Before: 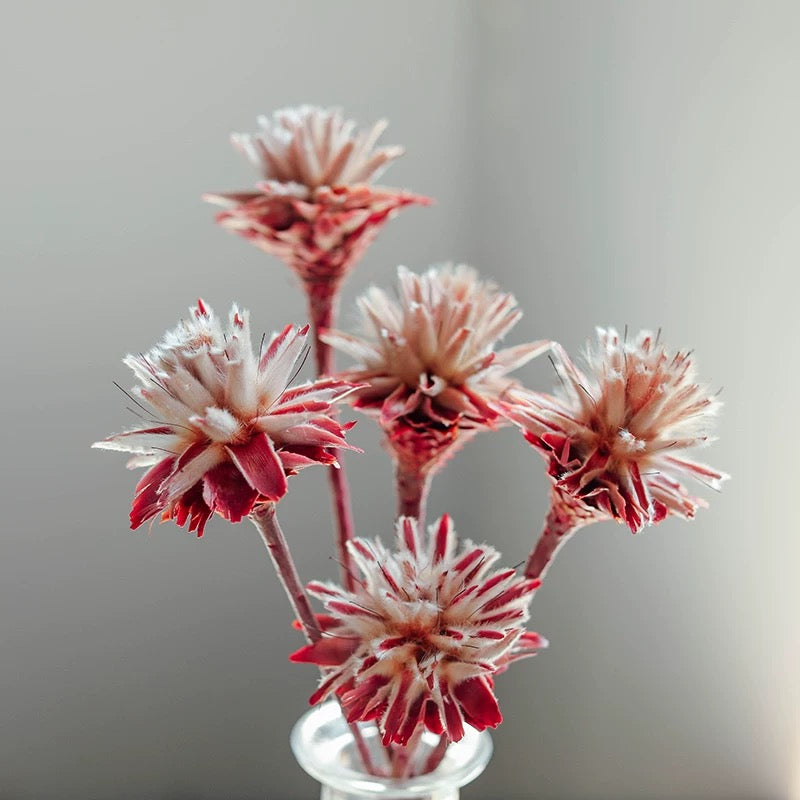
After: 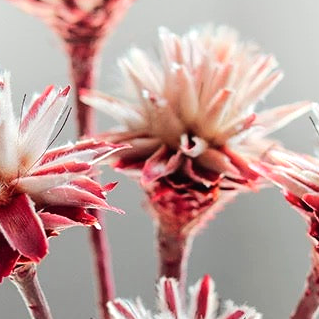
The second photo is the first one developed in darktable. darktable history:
tone equalizer: -8 EV -0.417 EV, -7 EV -0.389 EV, -6 EV -0.333 EV, -5 EV -0.222 EV, -3 EV 0.222 EV, -2 EV 0.333 EV, -1 EV 0.389 EV, +0 EV 0.417 EV, edges refinement/feathering 500, mask exposure compensation -1.57 EV, preserve details no
shadows and highlights: shadows -90, highlights 90, soften with gaussian
contrast brightness saturation: contrast -0.02, brightness -0.01, saturation 0.03
crop: left 30%, top 30%, right 30%, bottom 30%
